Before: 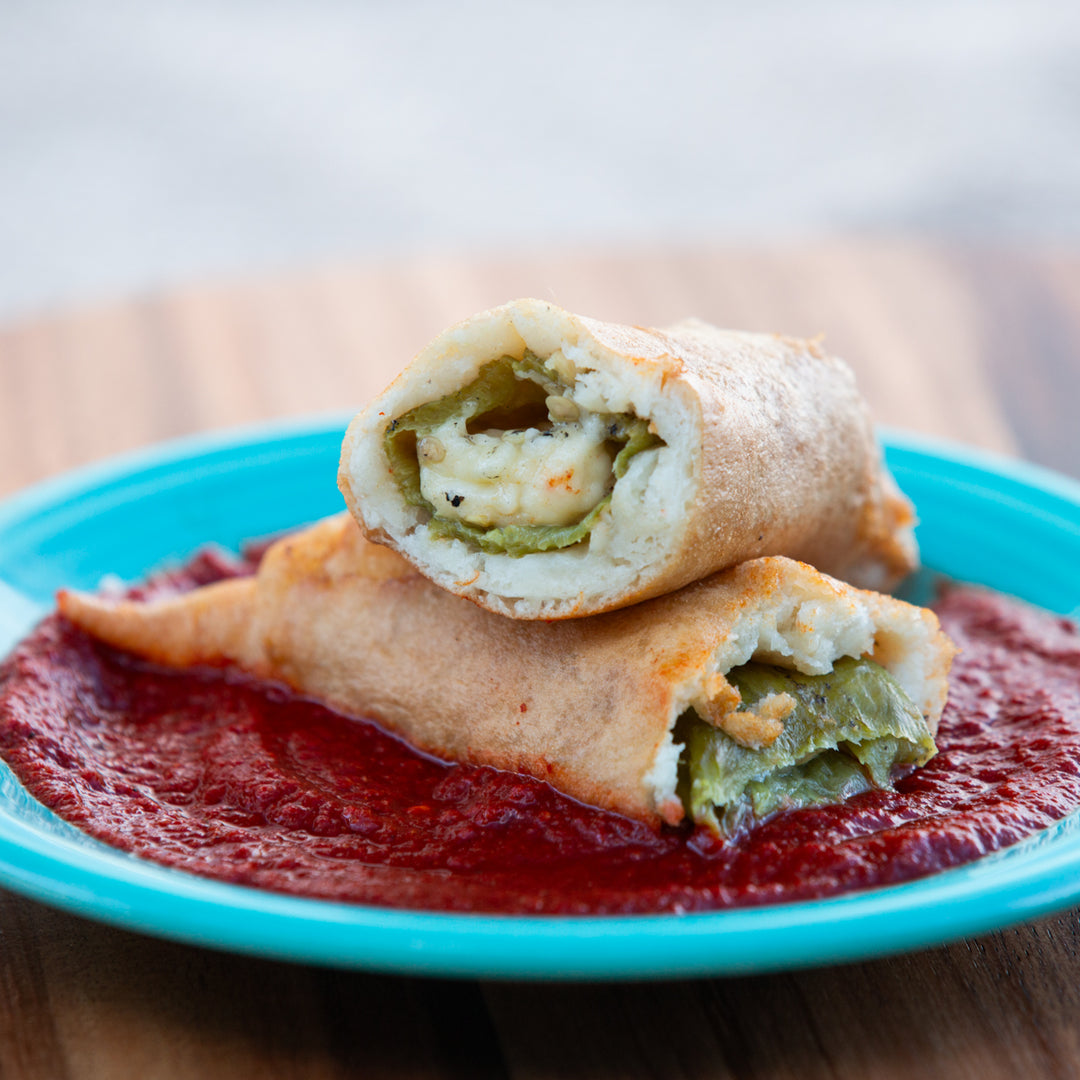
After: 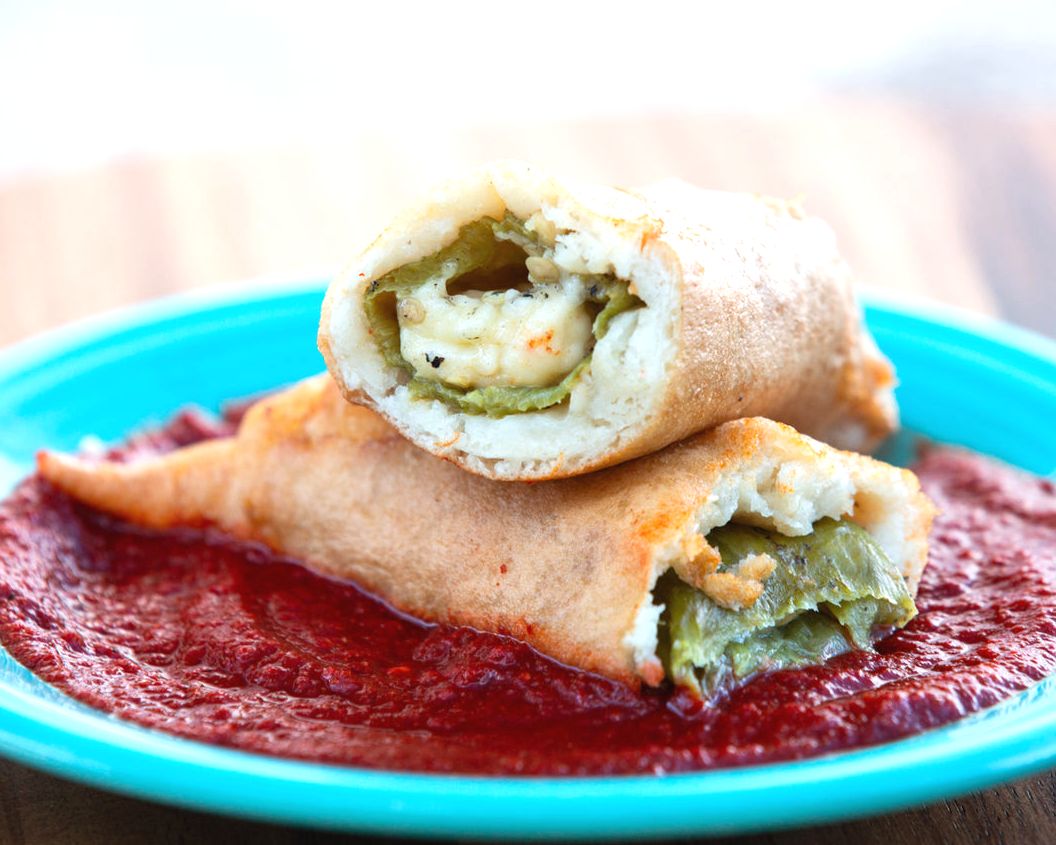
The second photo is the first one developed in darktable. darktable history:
exposure: black level correction -0.002, exposure 0.546 EV, compensate highlight preservation false
crop and rotate: left 1.962%, top 12.932%, right 0.169%, bottom 8.812%
